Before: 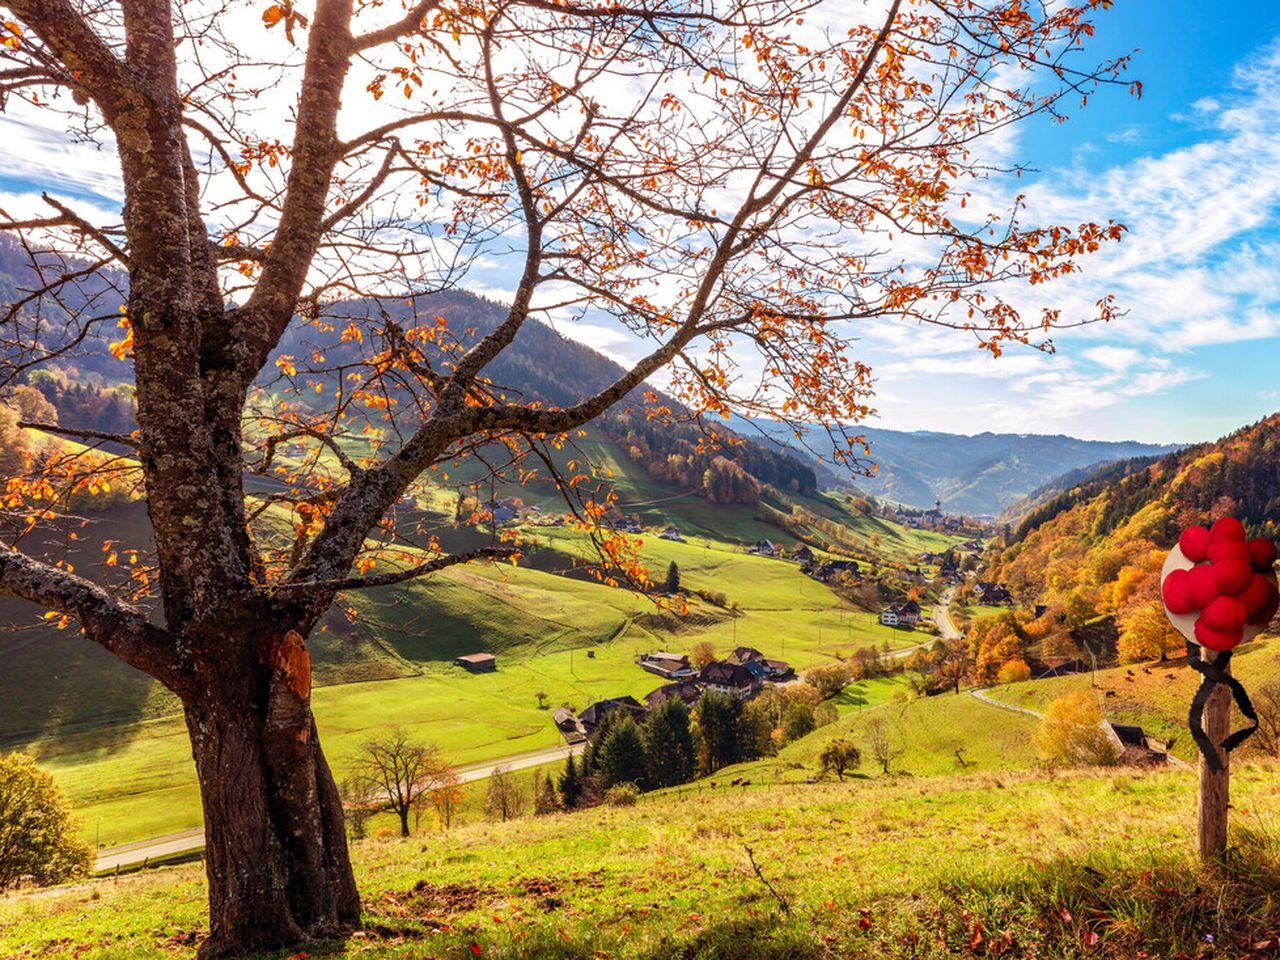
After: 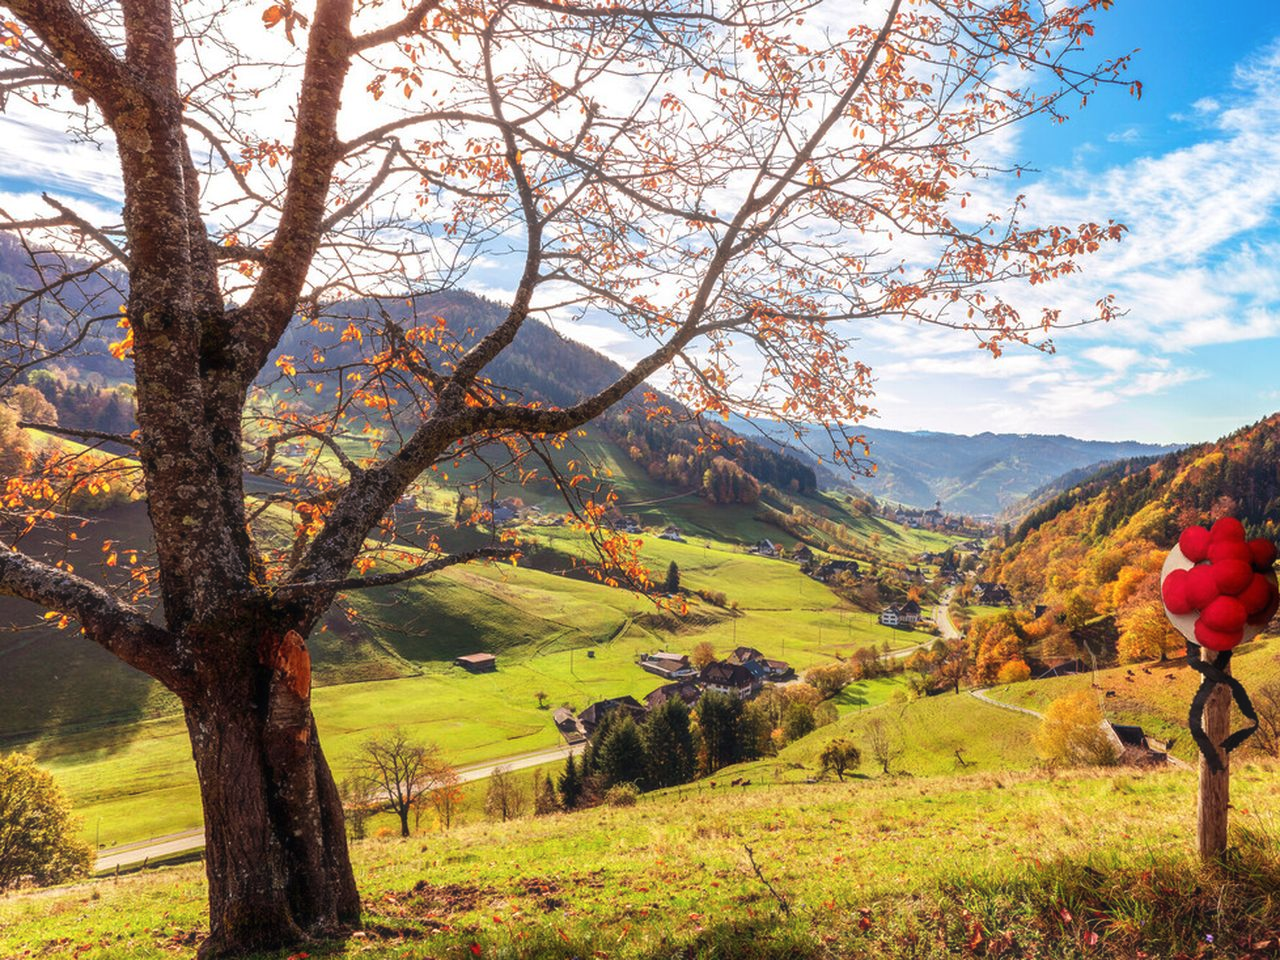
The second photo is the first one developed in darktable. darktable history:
haze removal: strength -0.113, compatibility mode true, adaptive false
